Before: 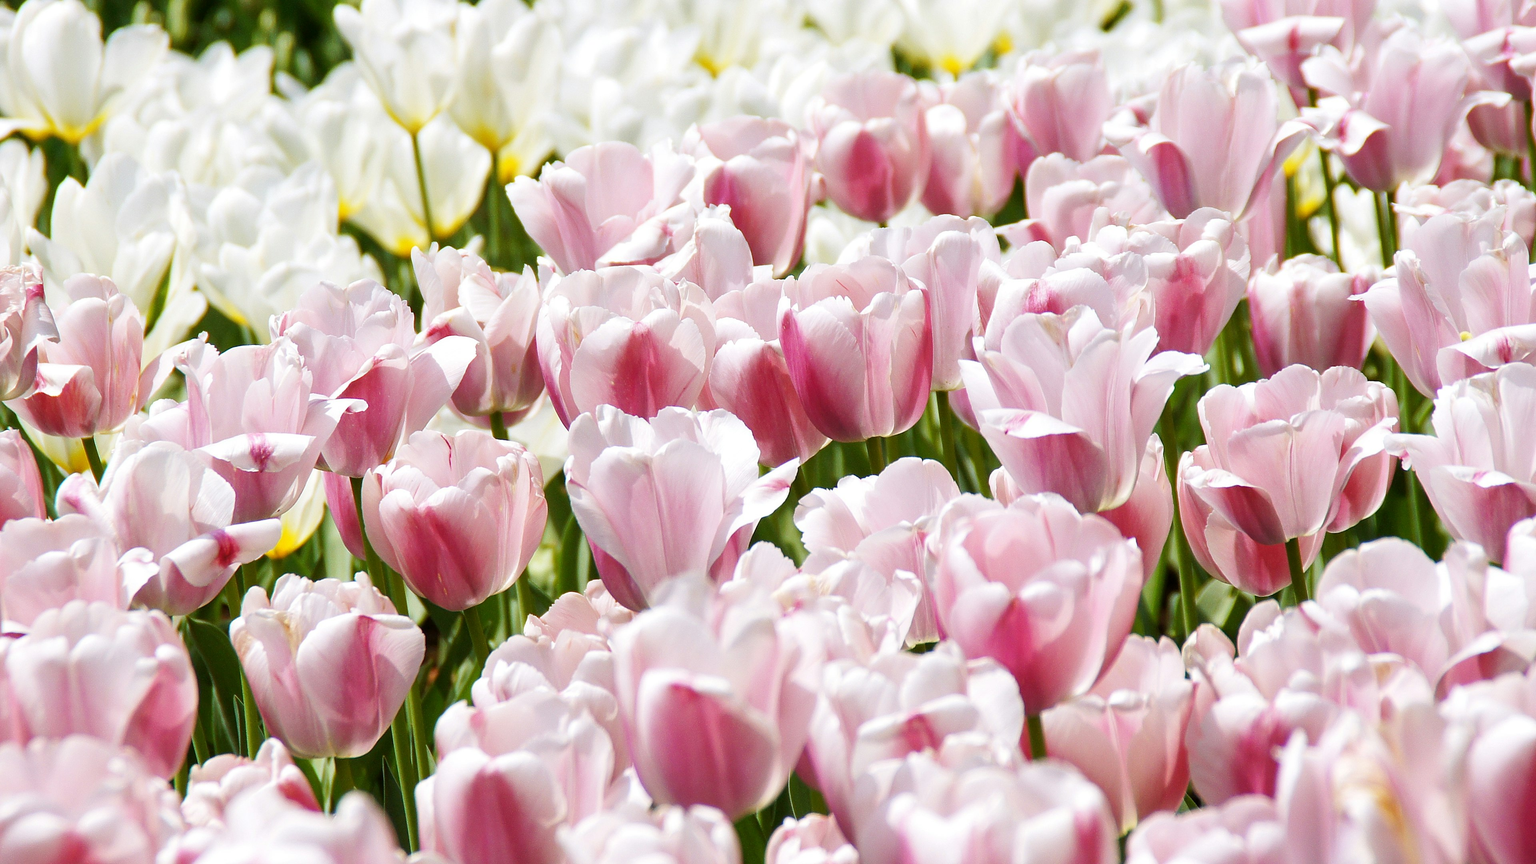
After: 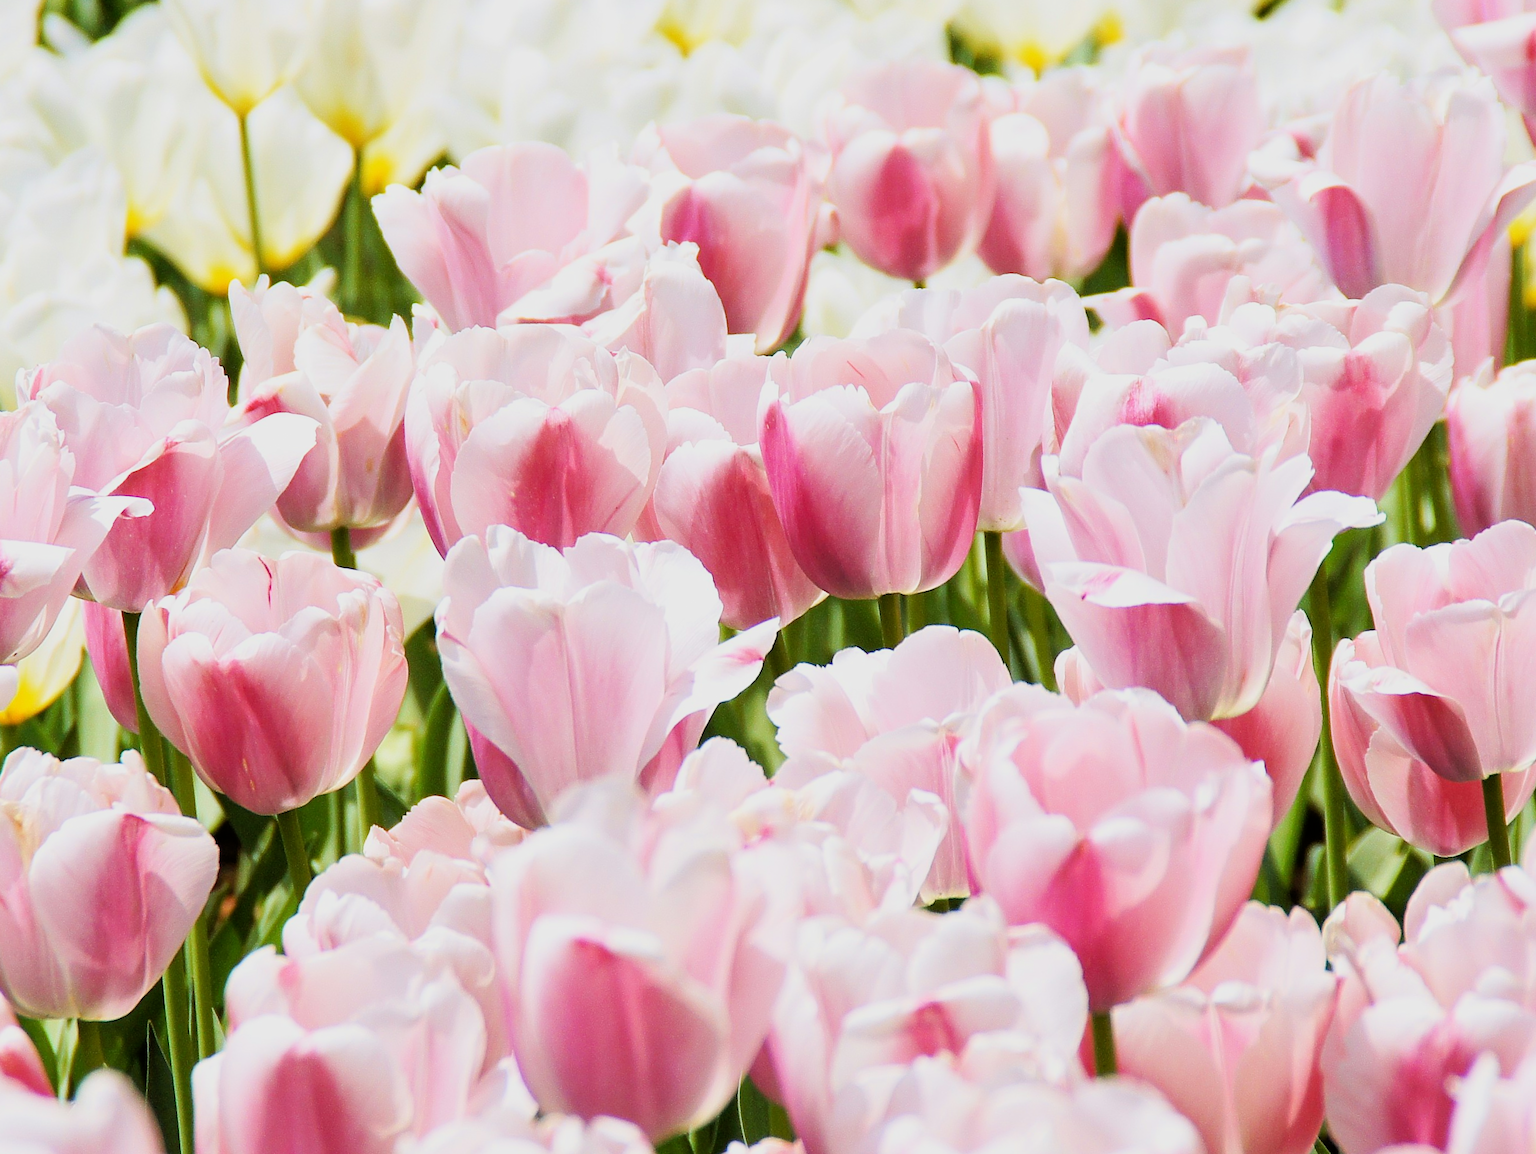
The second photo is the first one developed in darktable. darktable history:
exposure: exposure 0.575 EV, compensate highlight preservation false
crop and rotate: angle -3.06°, left 14.182%, top 0.015%, right 10.995%, bottom 0.046%
filmic rgb: black relative exposure -7.65 EV, white relative exposure 4.56 EV, threshold 3.03 EV, hardness 3.61, contrast 1.054, color science v6 (2022), enable highlight reconstruction true
